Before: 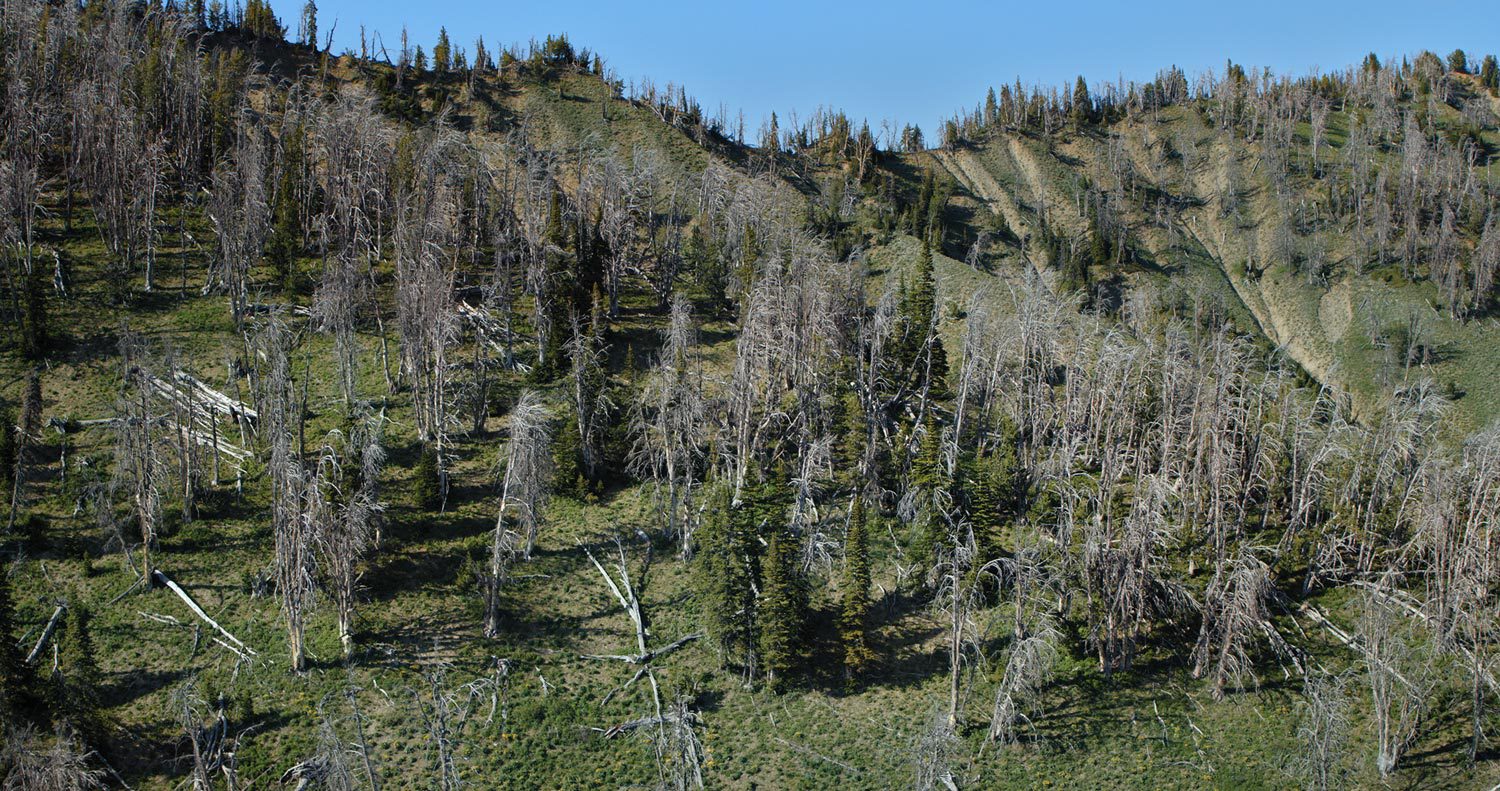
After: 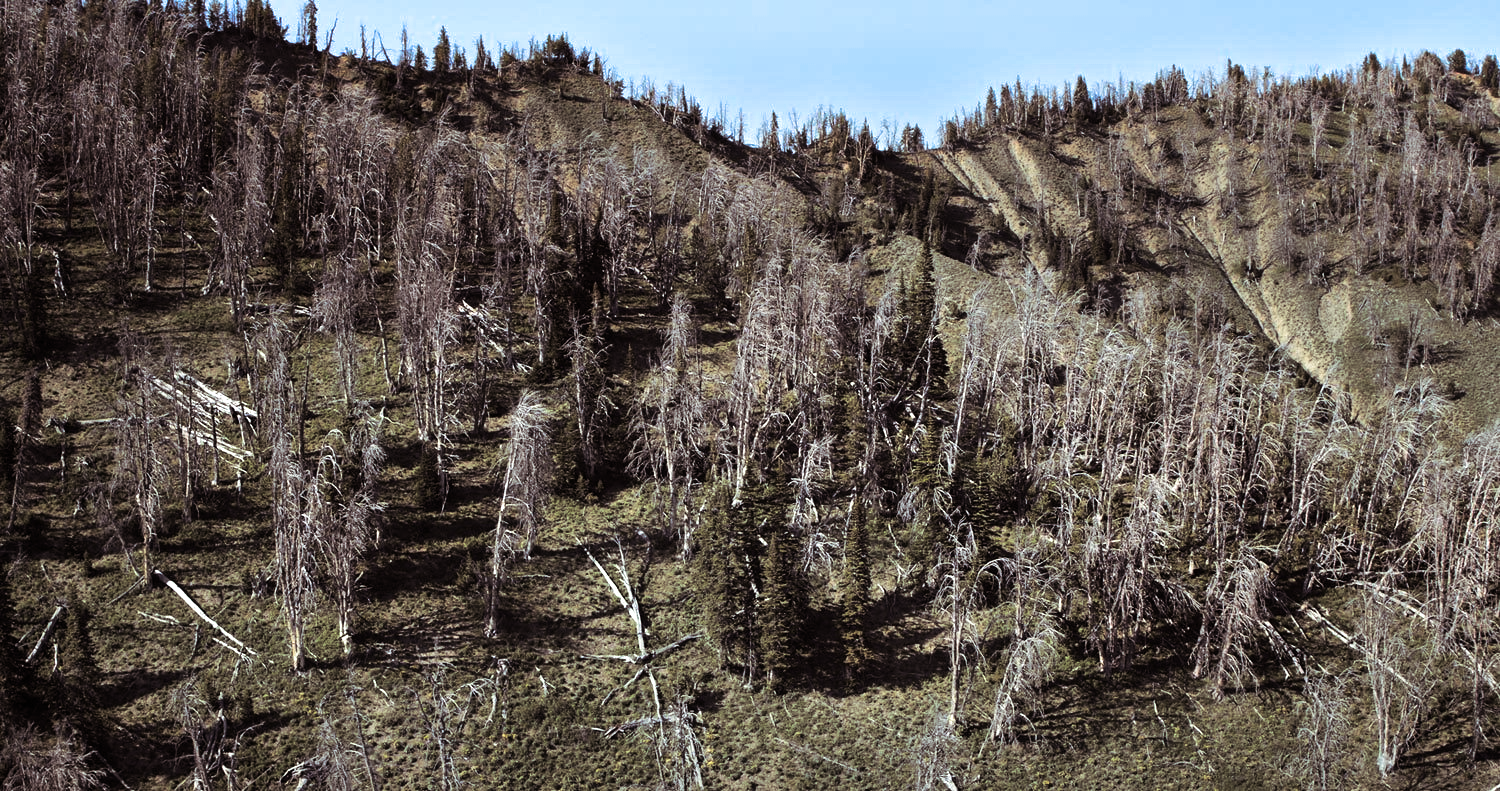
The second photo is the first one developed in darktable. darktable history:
split-toning: shadows › saturation 0.24, highlights › hue 54°, highlights › saturation 0.24
tone equalizer: -8 EV -0.75 EV, -7 EV -0.7 EV, -6 EV -0.6 EV, -5 EV -0.4 EV, -3 EV 0.4 EV, -2 EV 0.6 EV, -1 EV 0.7 EV, +0 EV 0.75 EV, edges refinement/feathering 500, mask exposure compensation -1.57 EV, preserve details no
